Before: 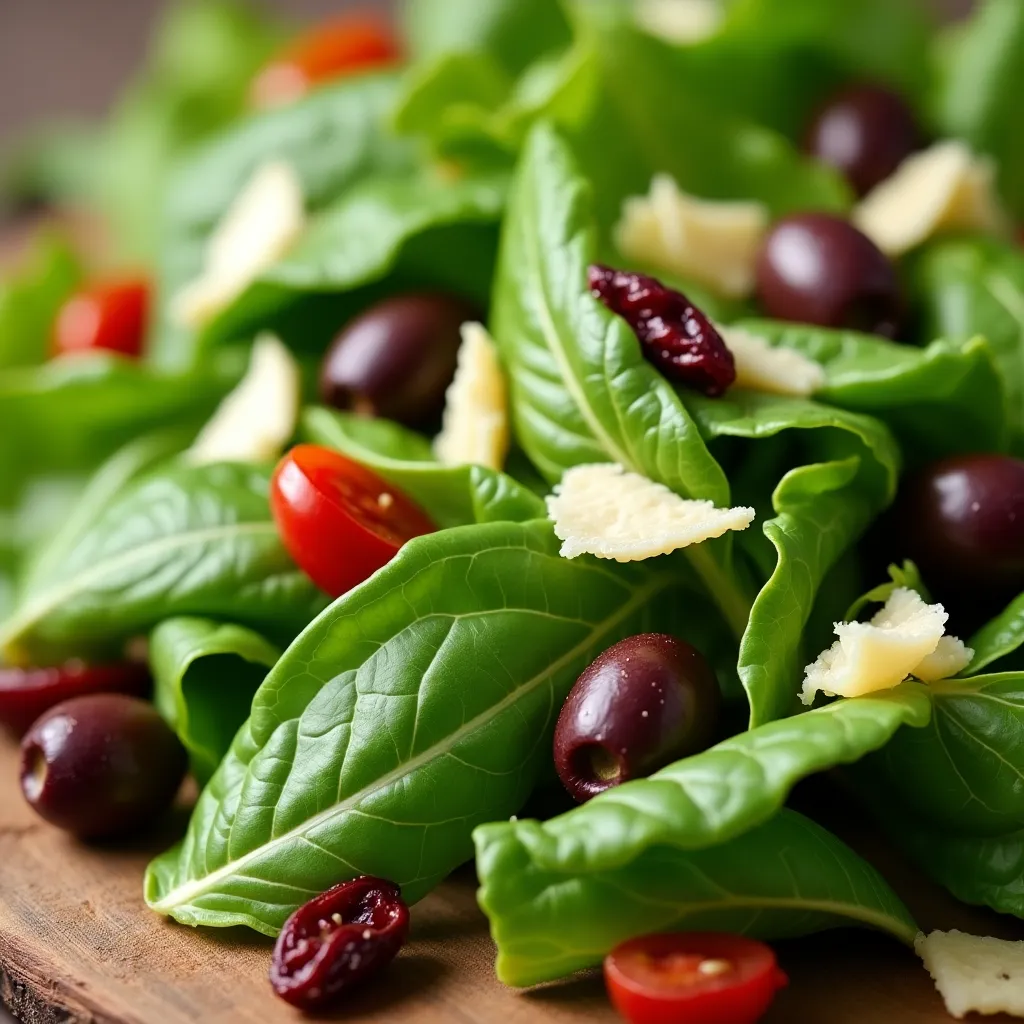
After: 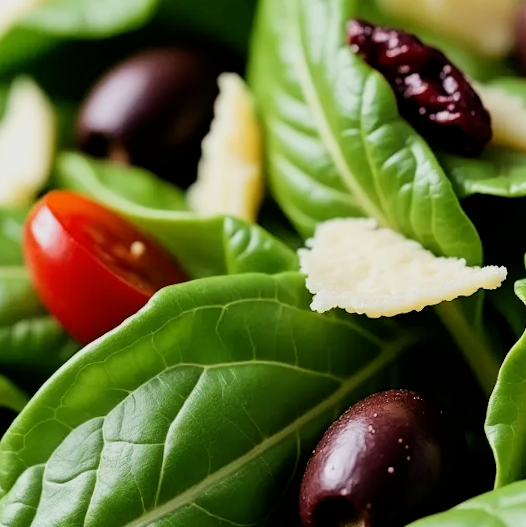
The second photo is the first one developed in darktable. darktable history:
rotate and perspective: rotation 1.72°, automatic cropping off
filmic rgb: black relative exposure -5 EV, white relative exposure 3.5 EV, hardness 3.19, contrast 1.2, highlights saturation mix -50%
crop: left 25%, top 25%, right 25%, bottom 25%
